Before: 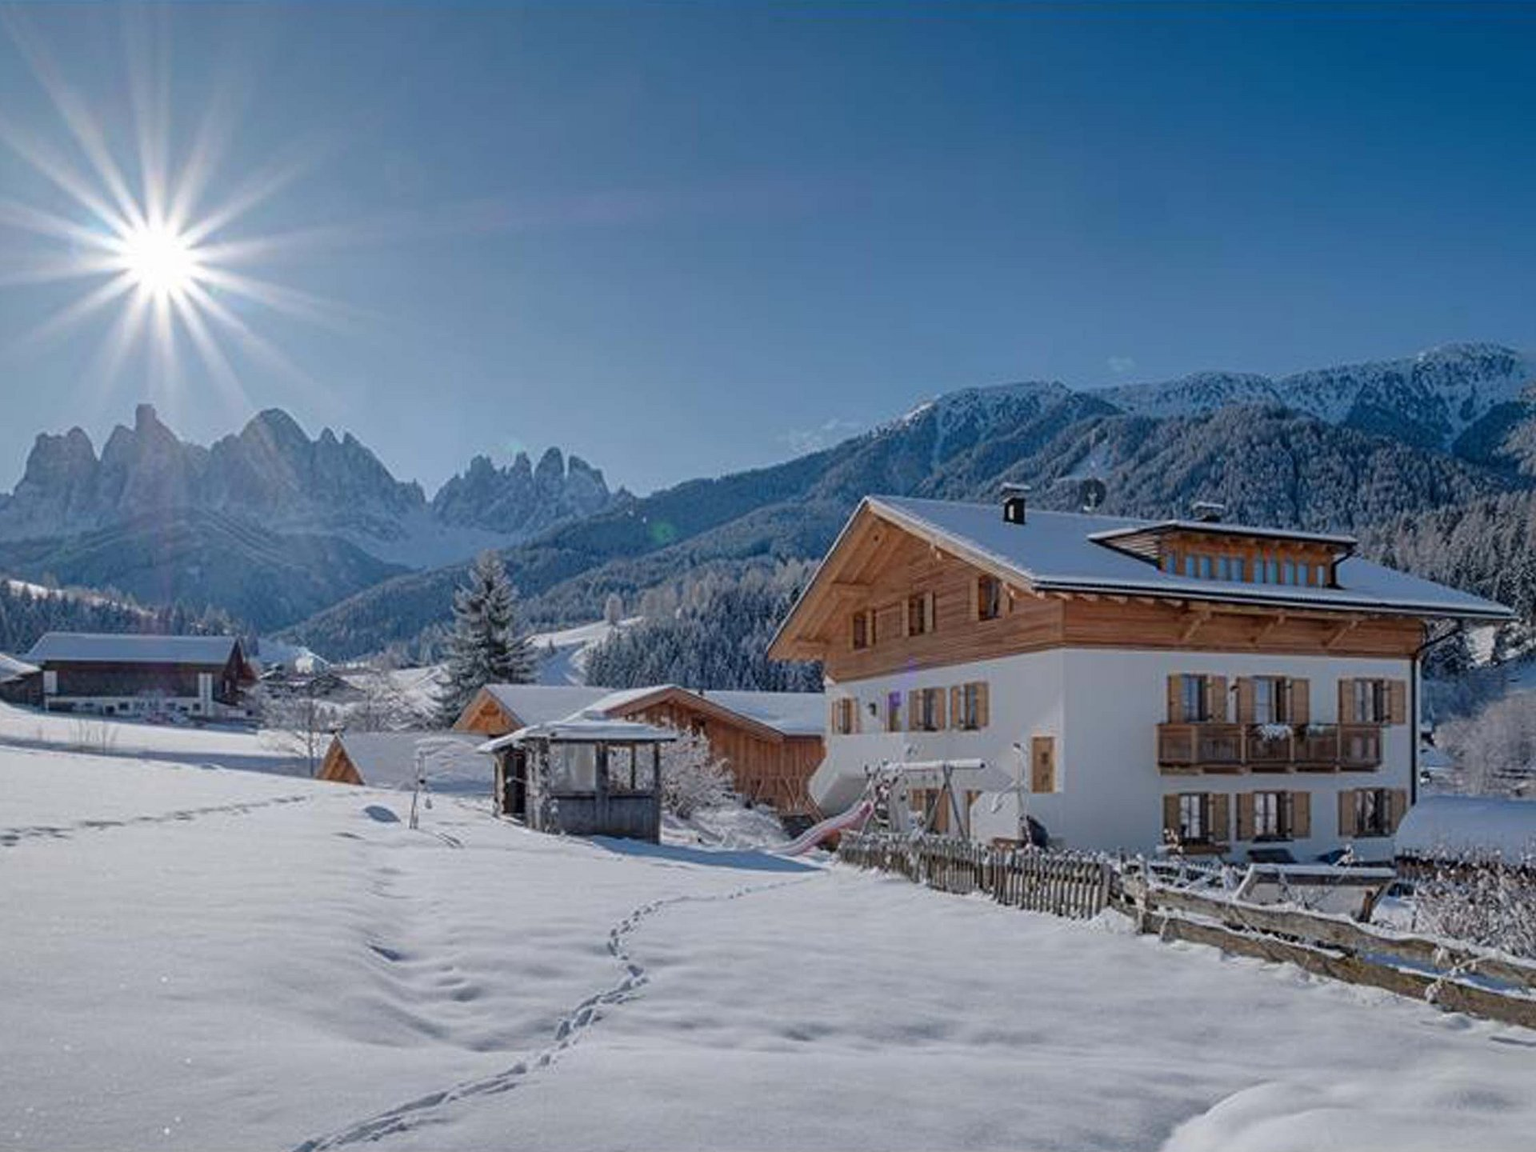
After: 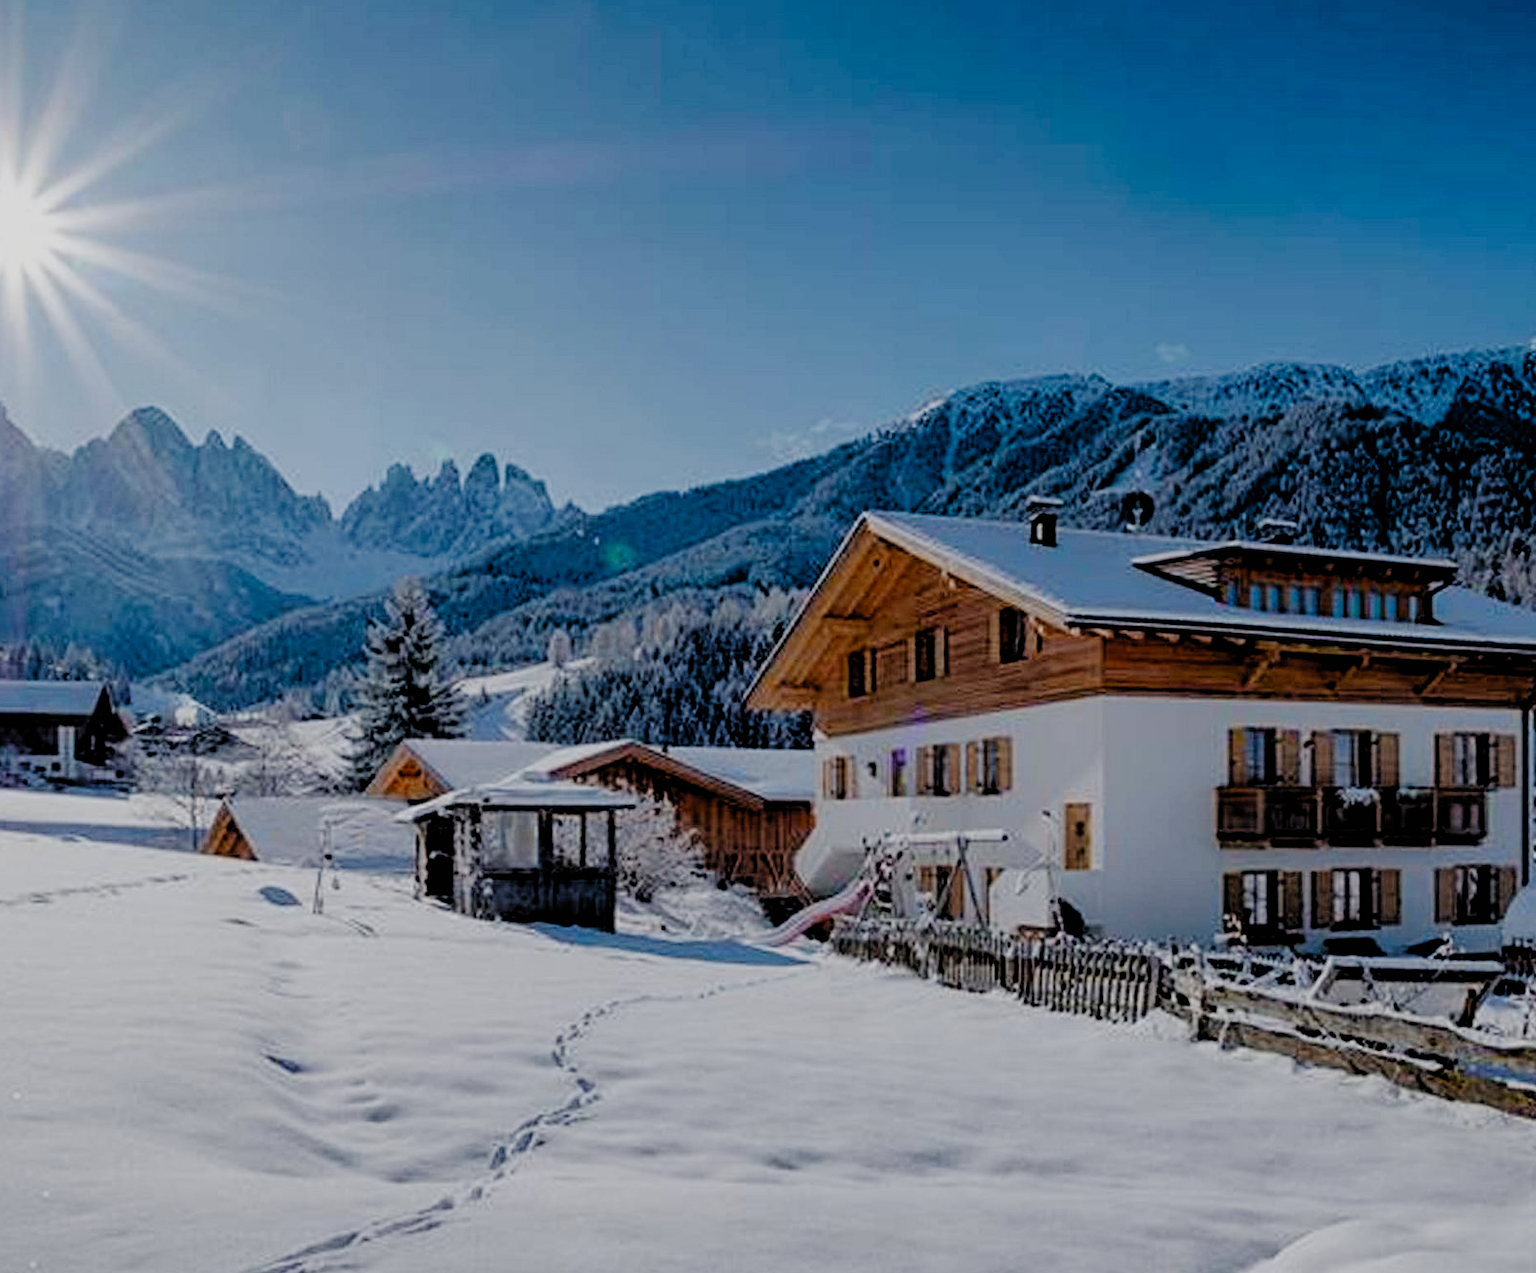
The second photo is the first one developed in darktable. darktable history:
crop: left 9.807%, top 6.259%, right 7.334%, bottom 2.177%
filmic rgb: black relative exposure -2.85 EV, white relative exposure 4.56 EV, hardness 1.77, contrast 1.25, preserve chrominance no, color science v5 (2021)
